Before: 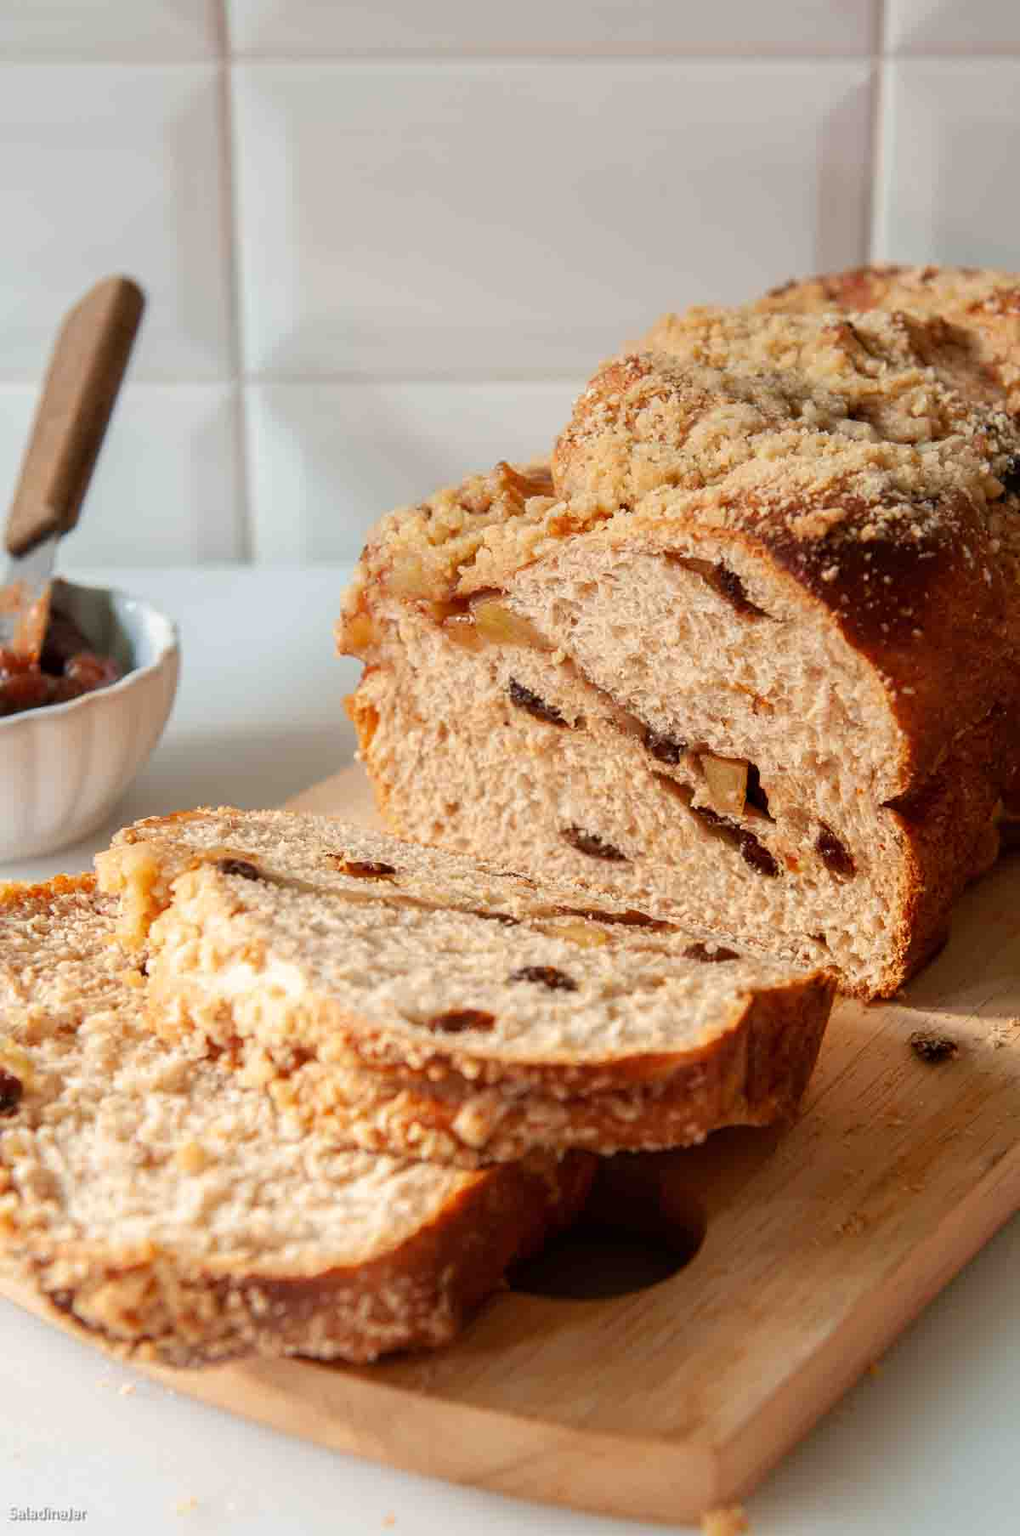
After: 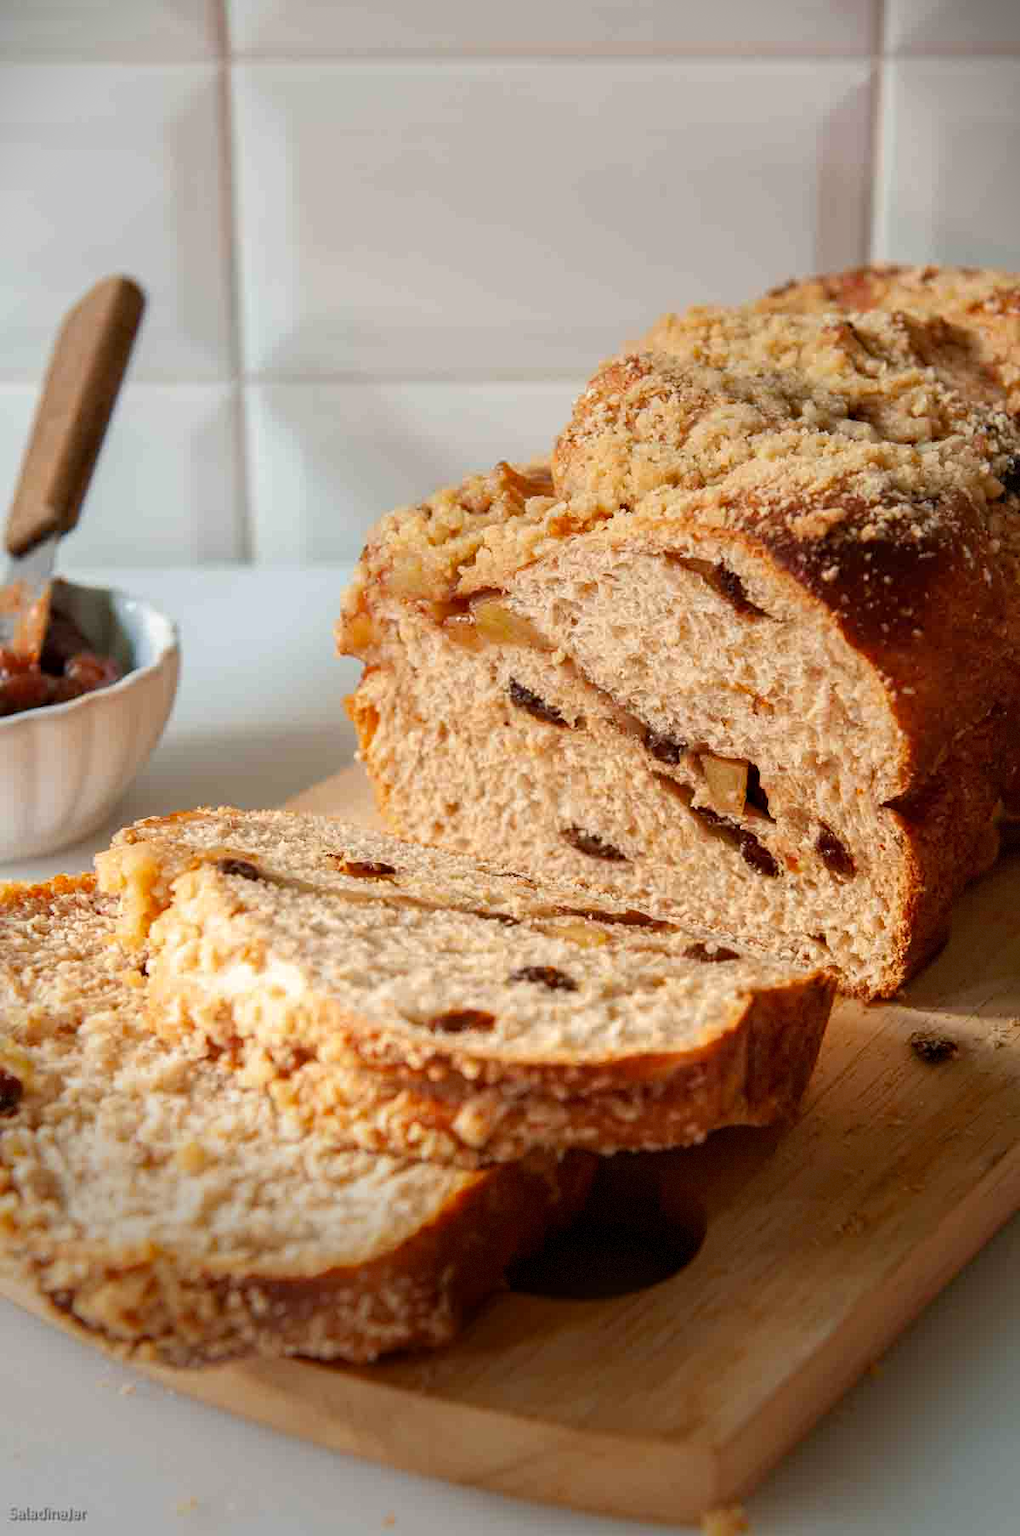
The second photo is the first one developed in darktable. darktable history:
vignetting: fall-off start 68.33%, fall-off radius 30%, saturation 0.042, center (-0.066, -0.311), width/height ratio 0.992, shape 0.85, dithering 8-bit output
haze removal: compatibility mode true, adaptive false
